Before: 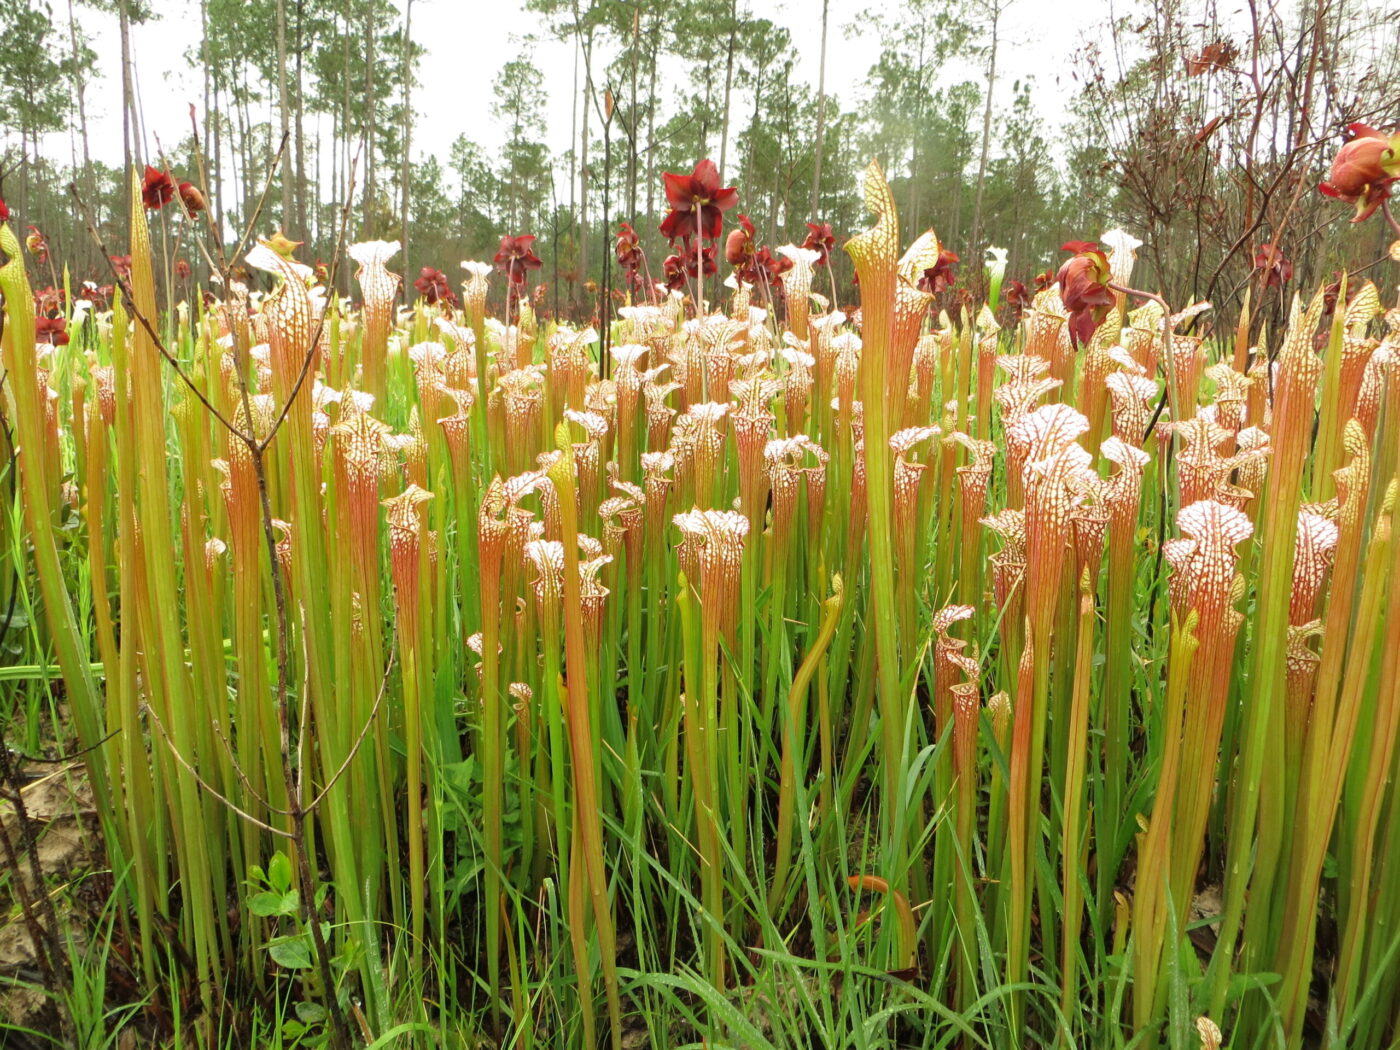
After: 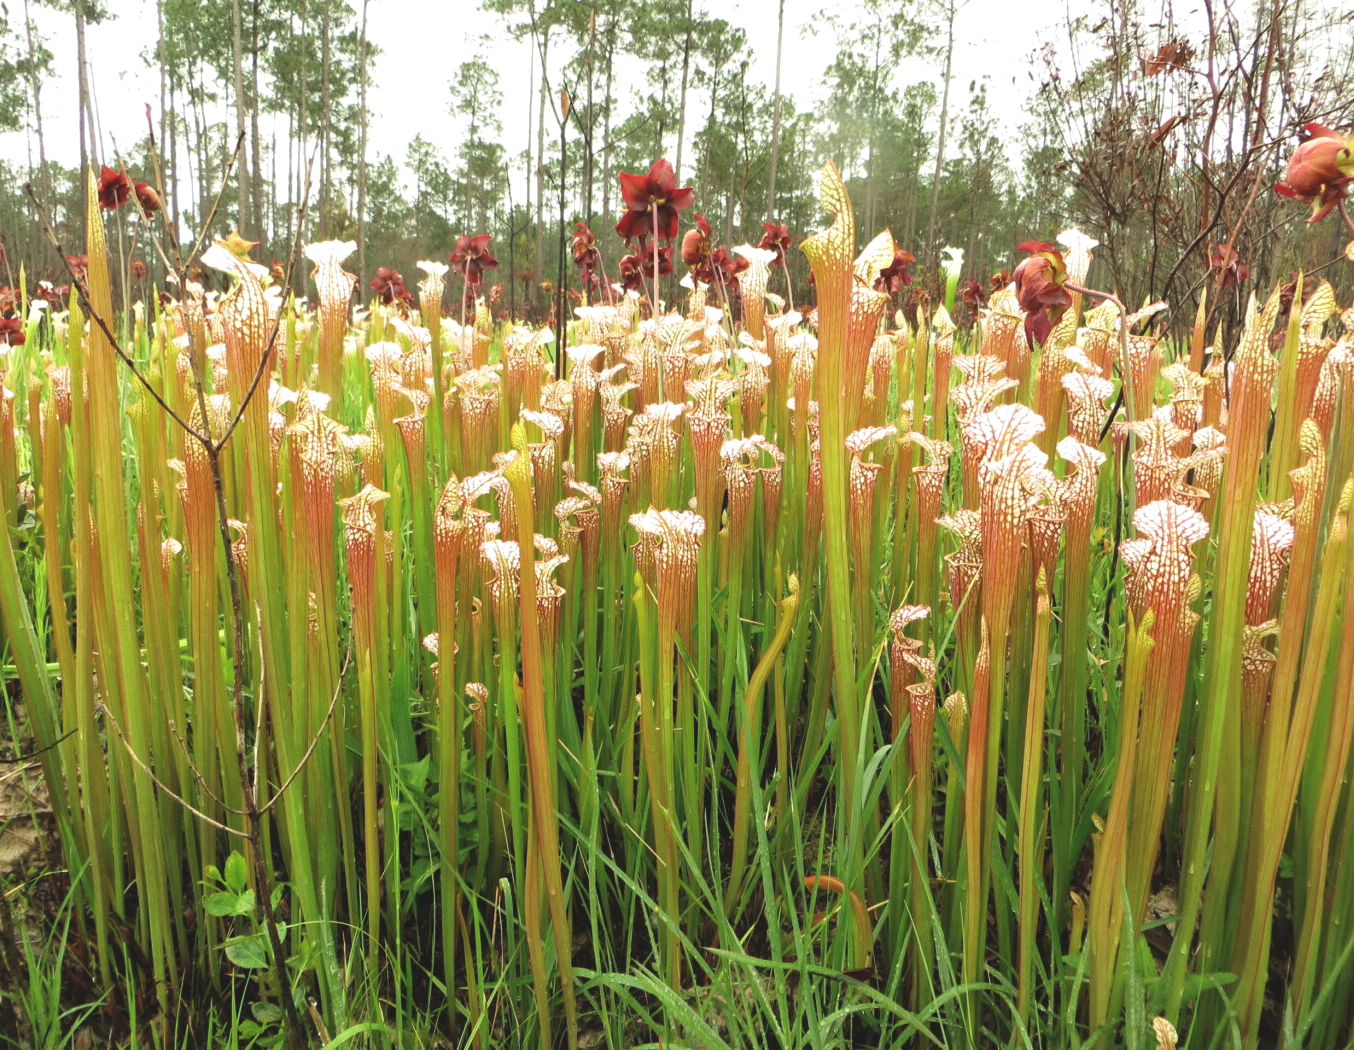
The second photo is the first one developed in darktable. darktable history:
crop and rotate: left 3.238%
tone equalizer: -8 EV -0.417 EV, -7 EV -0.389 EV, -6 EV -0.333 EV, -5 EV -0.222 EV, -3 EV 0.222 EV, -2 EV 0.333 EV, -1 EV 0.389 EV, +0 EV 0.417 EV, edges refinement/feathering 500, mask exposure compensation -1.57 EV, preserve details no
exposure: black level correction -0.014, exposure -0.193 EV, compensate highlight preservation false
